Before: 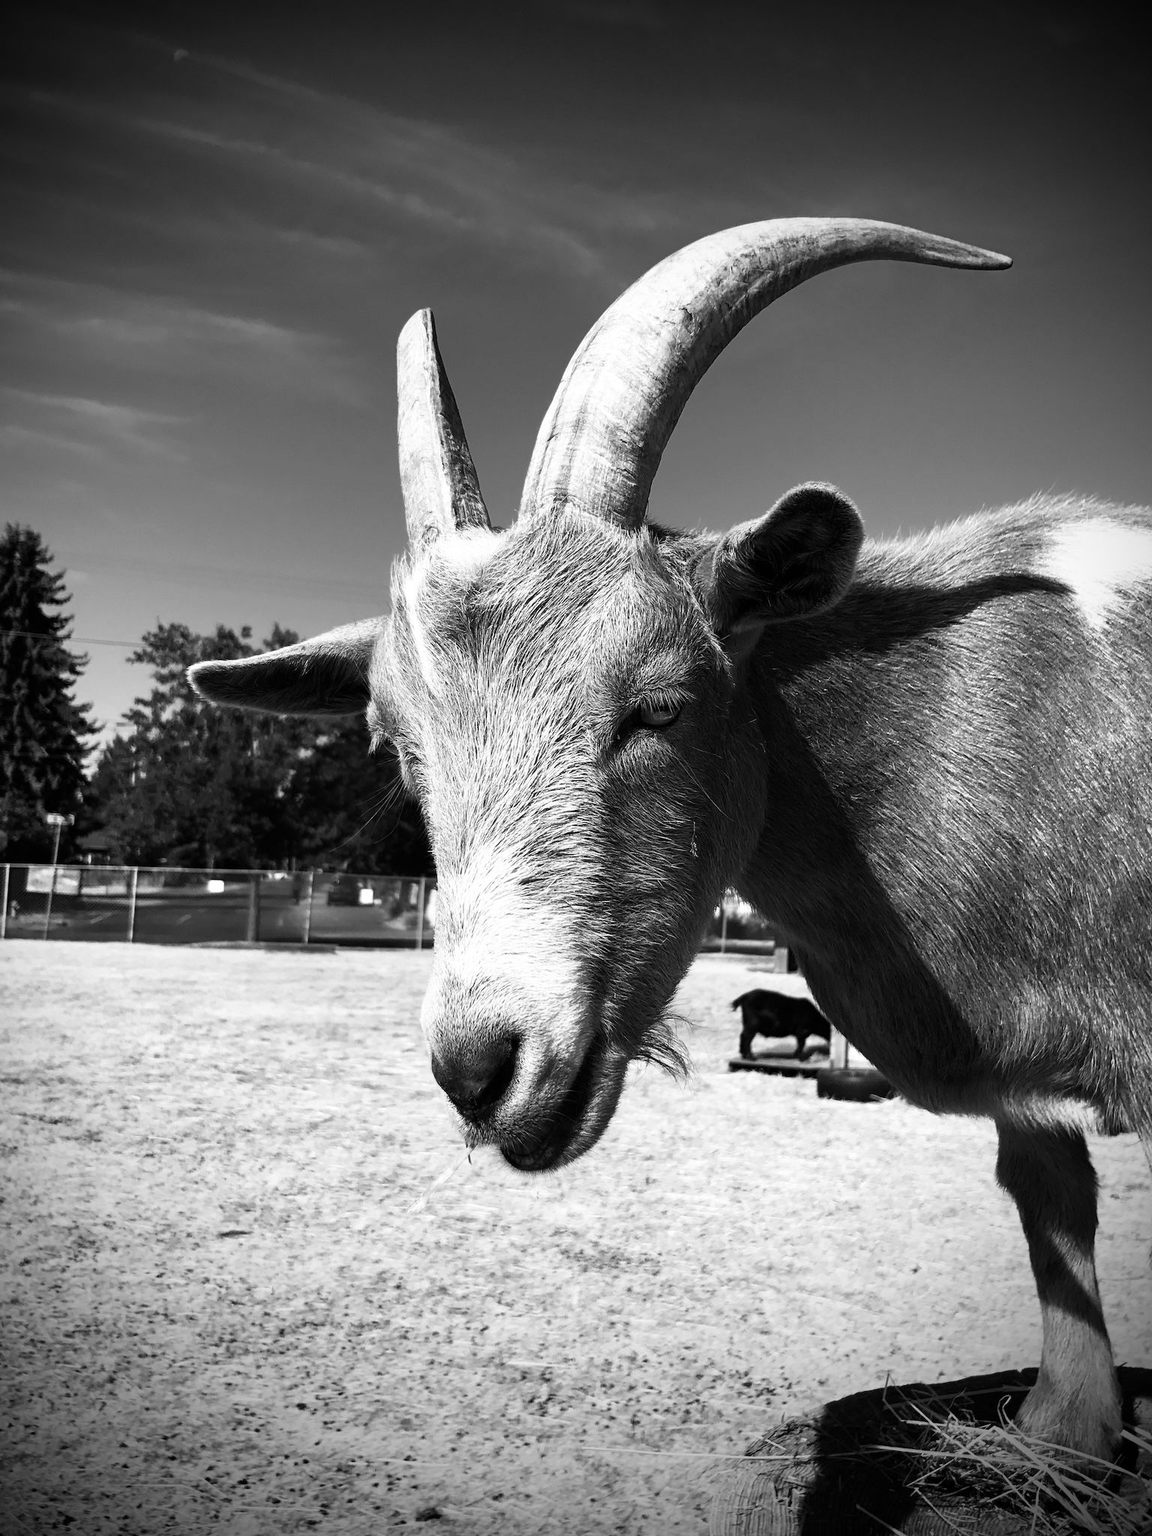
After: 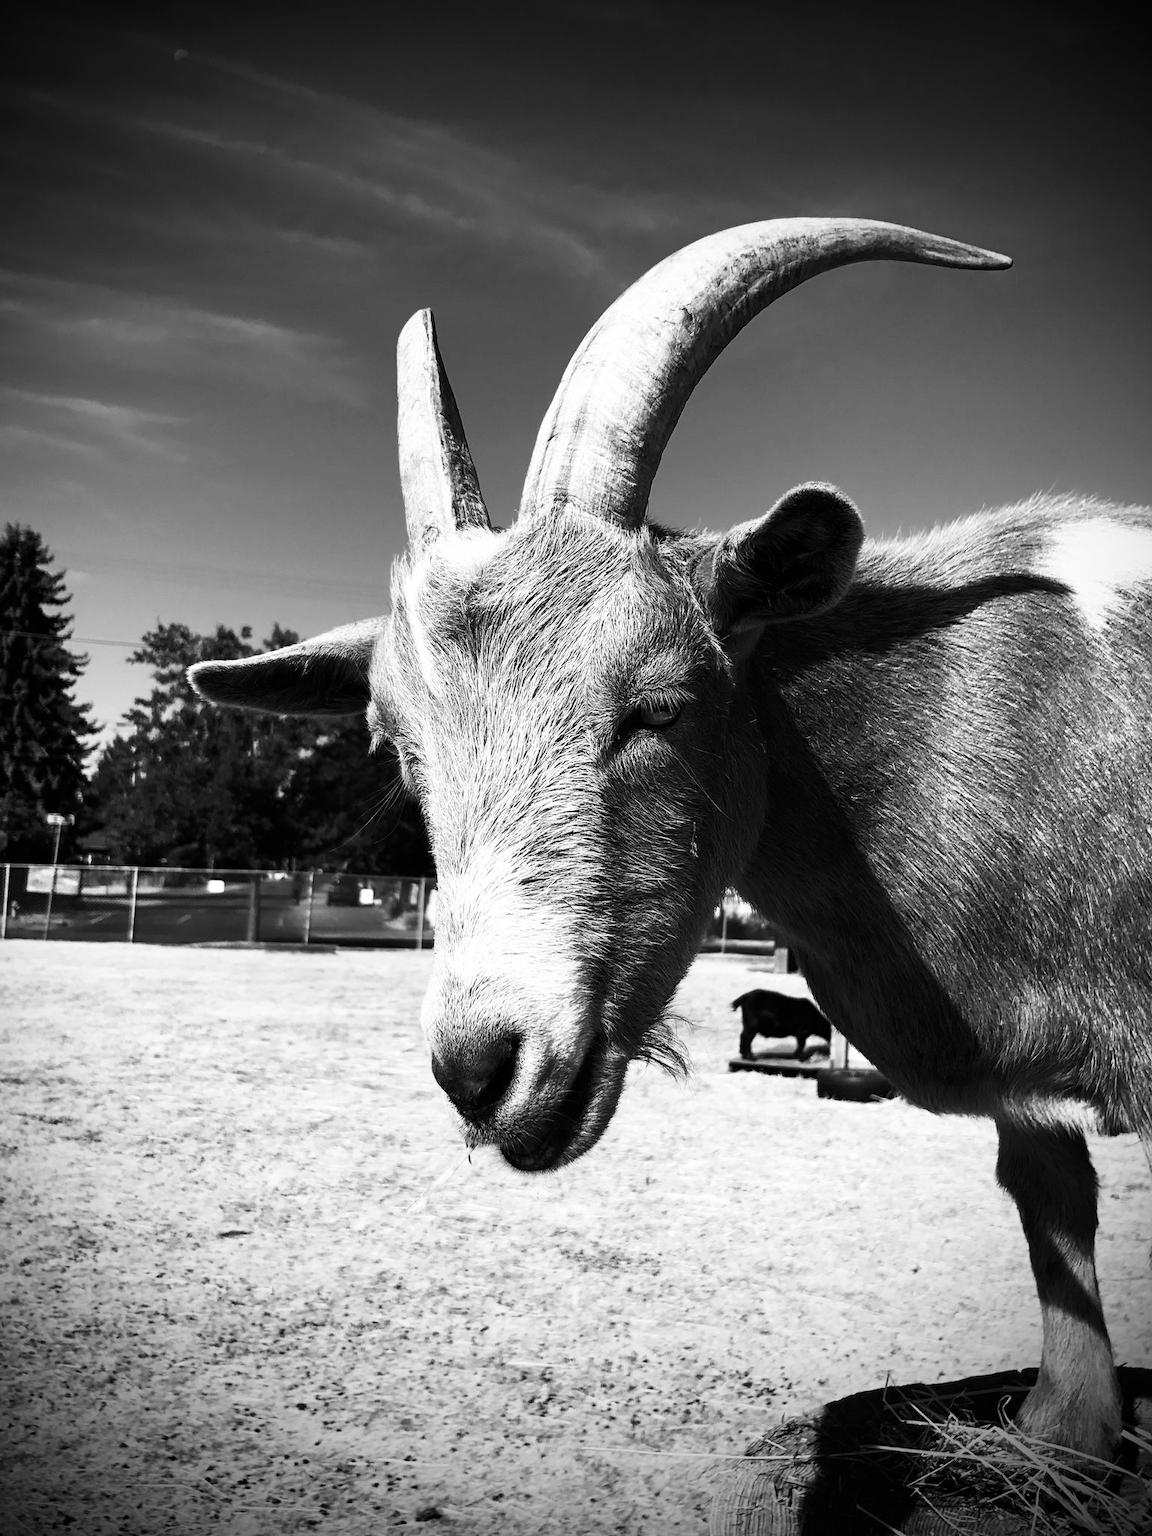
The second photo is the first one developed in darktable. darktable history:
contrast brightness saturation: contrast 0.171, saturation 0.308
